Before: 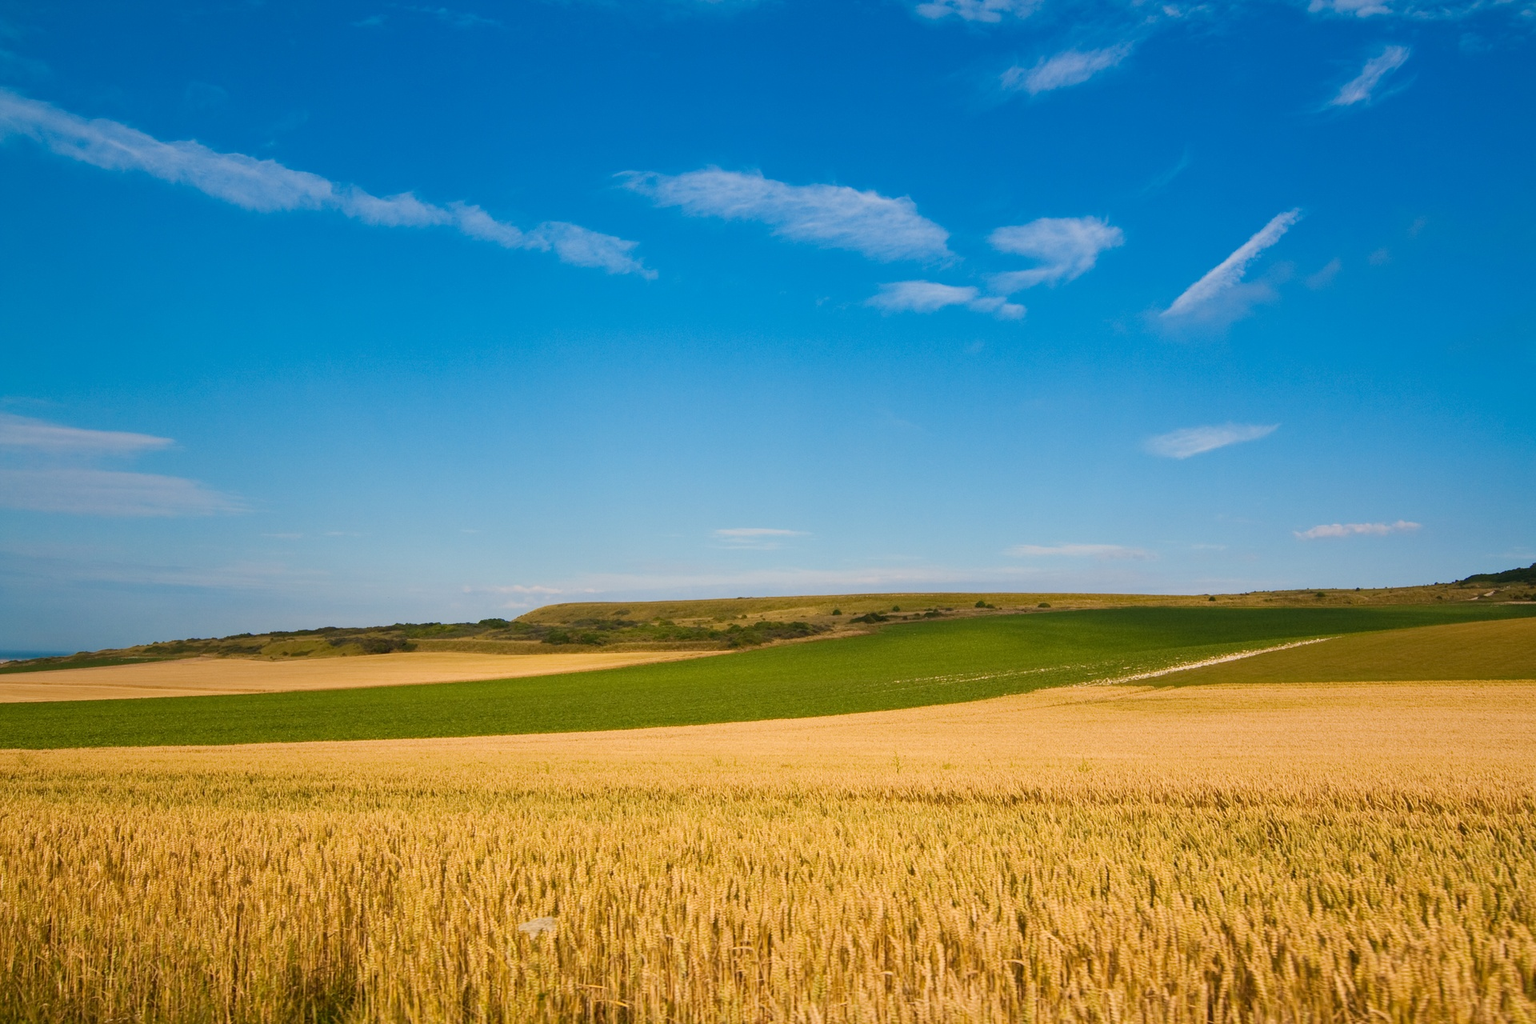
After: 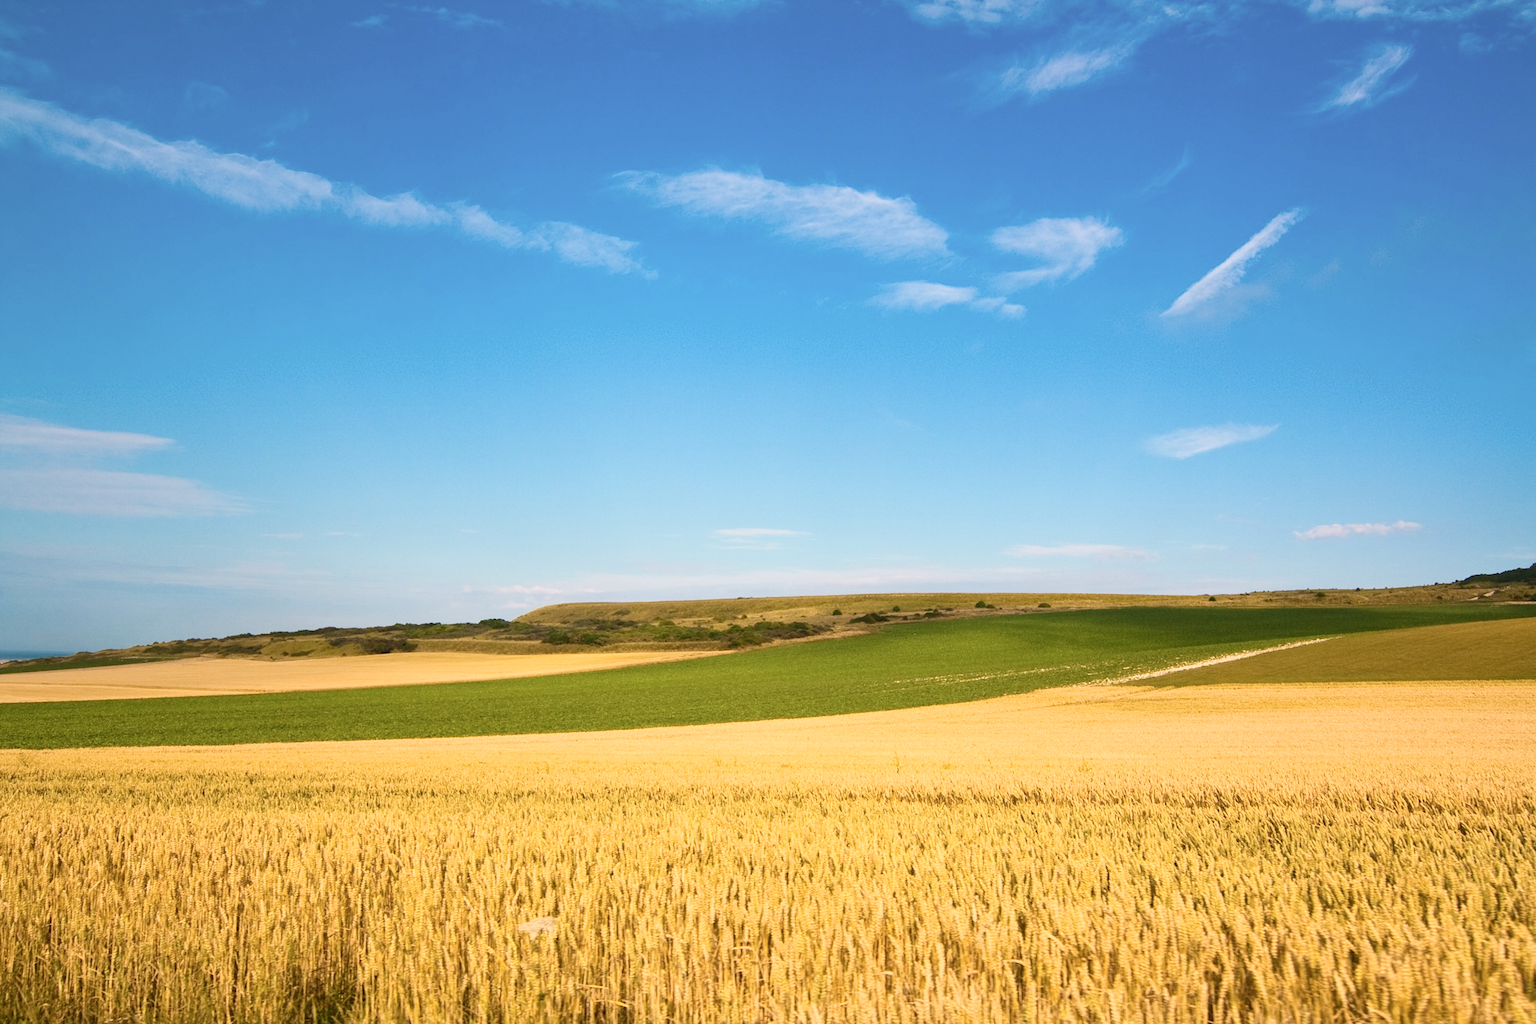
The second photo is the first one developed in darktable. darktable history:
tone curve: curves: ch0 [(0.003, 0.029) (0.202, 0.232) (0.46, 0.56) (0.611, 0.739) (0.843, 0.941) (1, 0.99)]; ch1 [(0, 0) (0.35, 0.356) (0.45, 0.453) (0.508, 0.515) (0.617, 0.601) (1, 1)]; ch2 [(0, 0) (0.456, 0.469) (0.5, 0.5) (0.556, 0.566) (0.635, 0.642) (1, 1)], color space Lab, independent channels, preserve colors none
